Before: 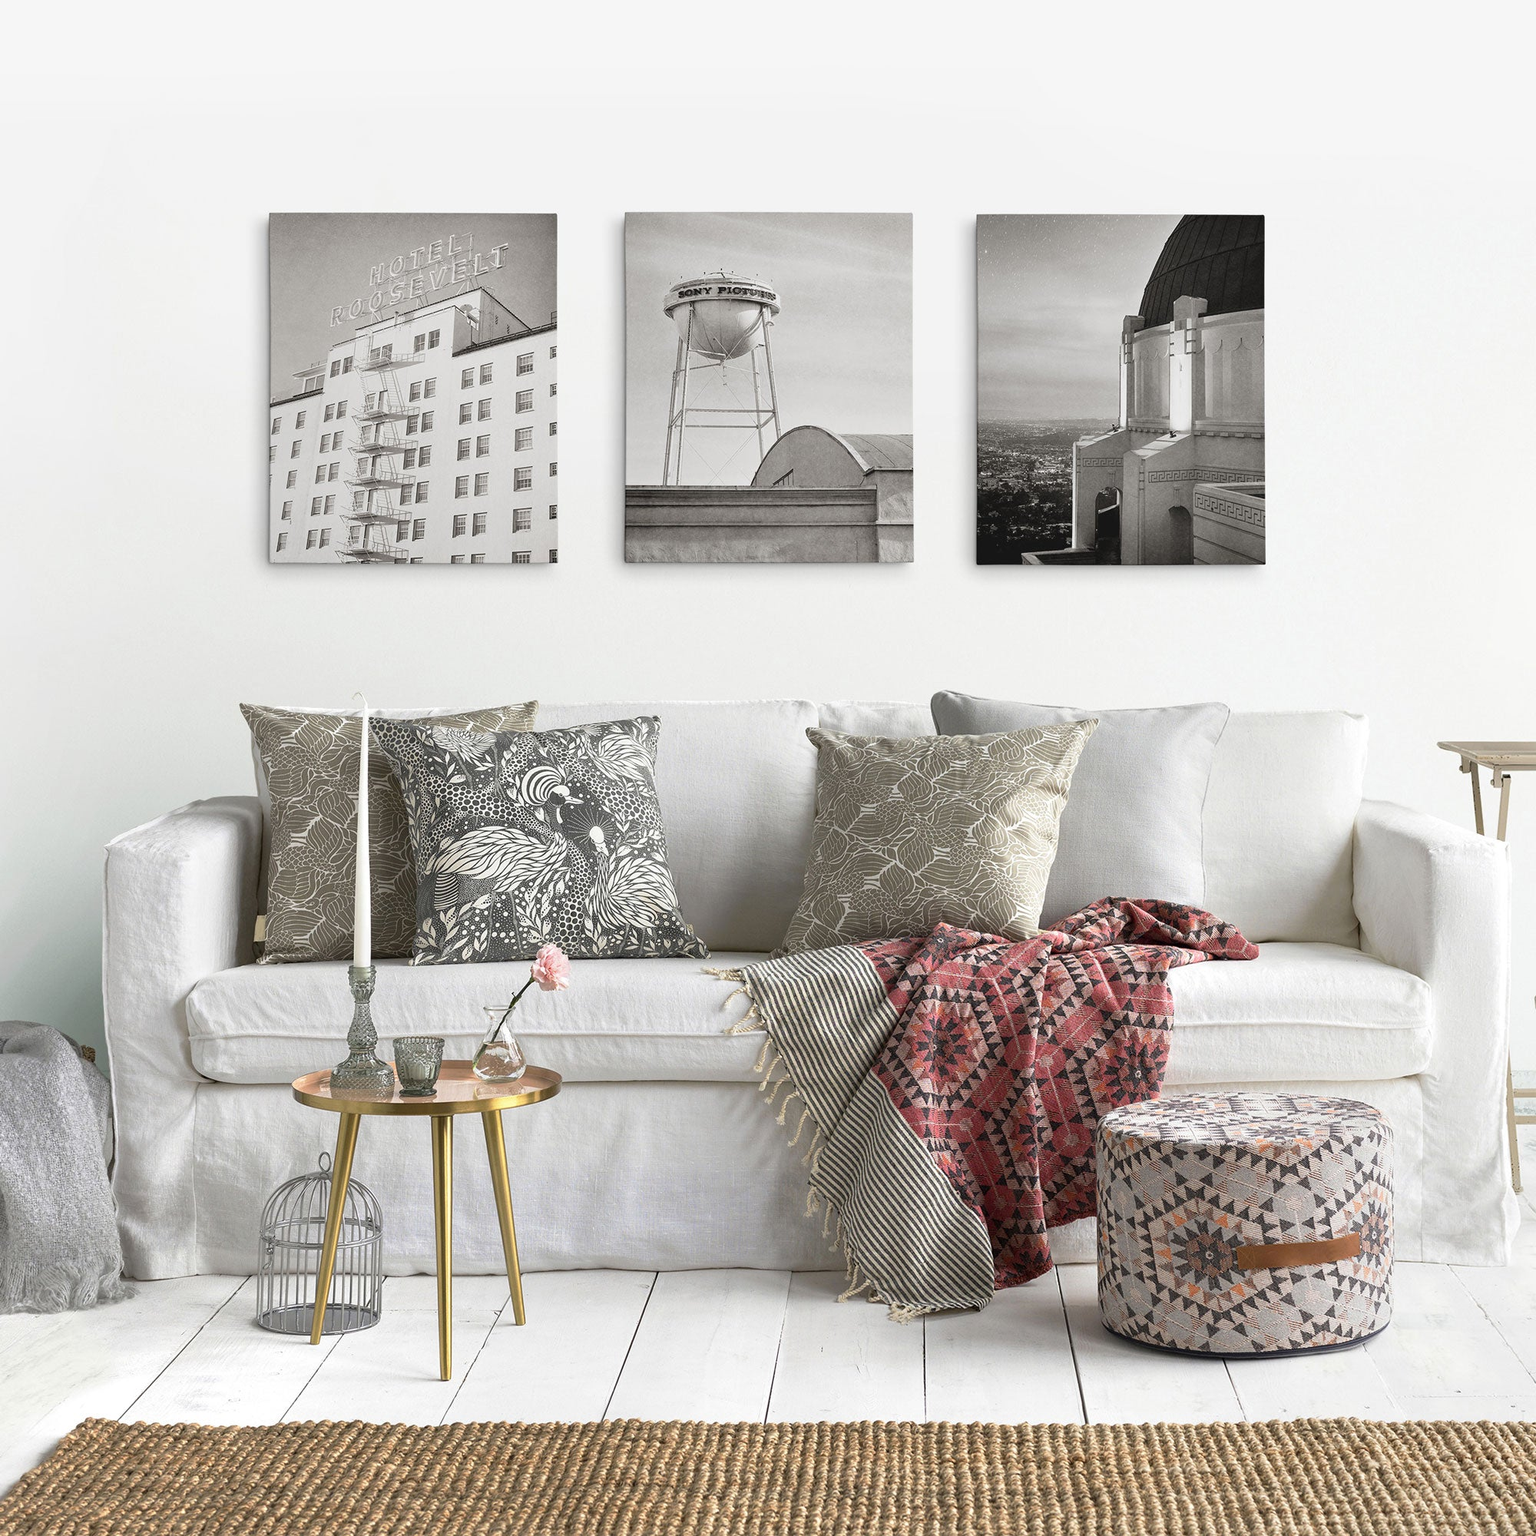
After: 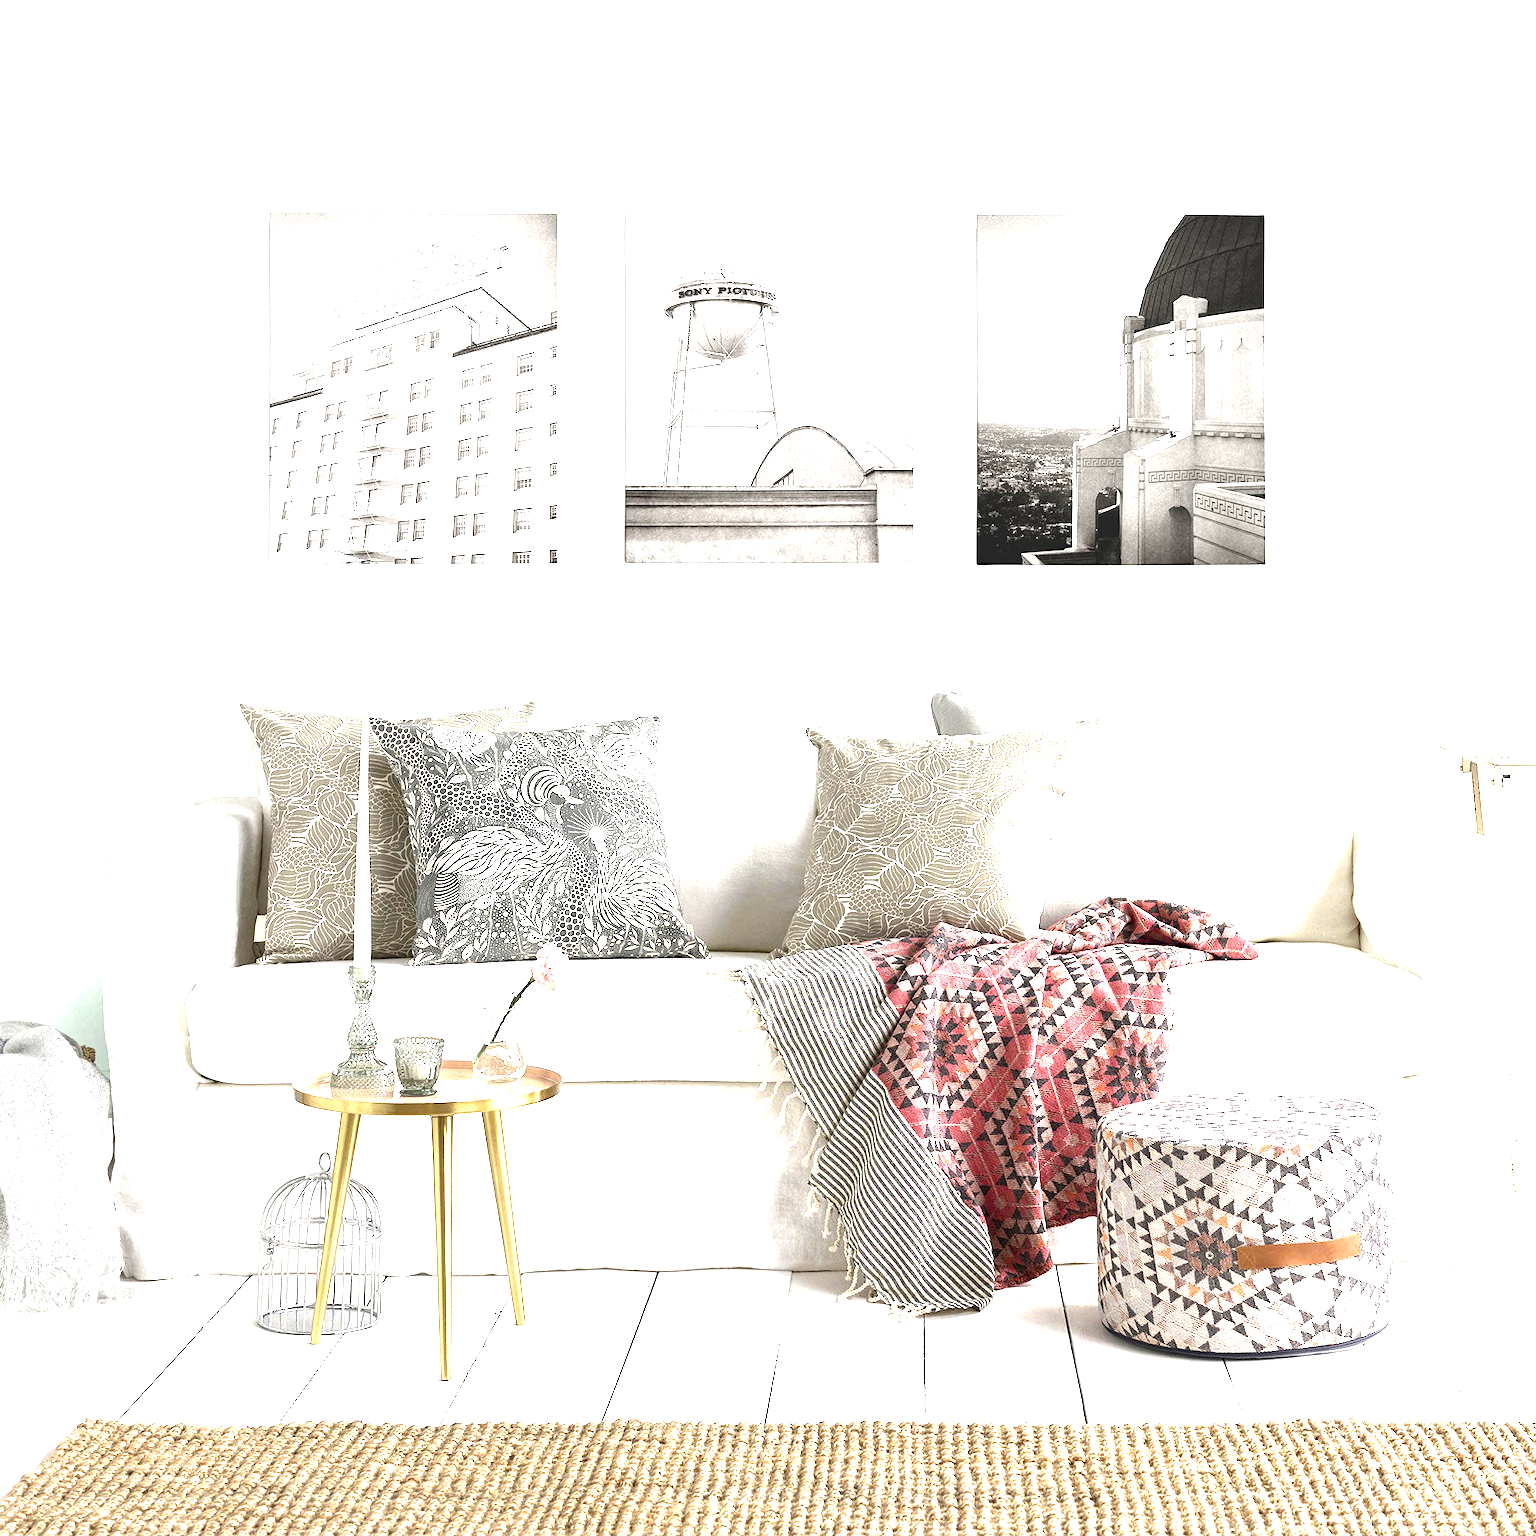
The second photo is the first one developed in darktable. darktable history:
contrast brightness saturation: brightness -0.095
exposure: exposure 2.003 EV, compensate exposure bias true, compensate highlight preservation false
